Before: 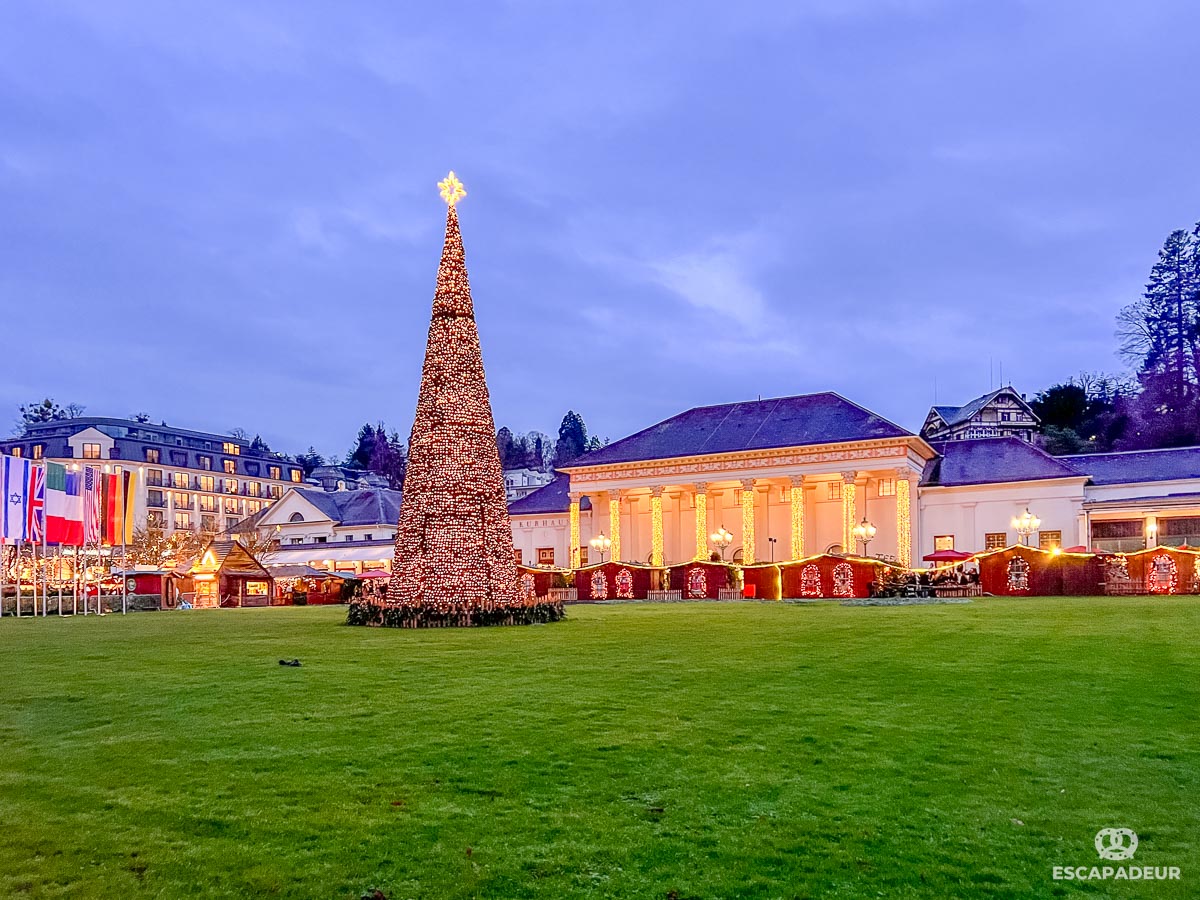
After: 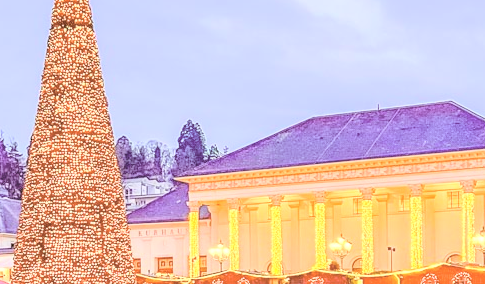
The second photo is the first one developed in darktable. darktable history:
local contrast: on, module defaults
color correction: highlights a* -1.63, highlights b* 9.99, shadows a* 0.408, shadows b* 19.72
contrast brightness saturation: brightness 0.986
crop: left 31.753%, top 32.436%, right 27.82%, bottom 36.002%
exposure: black level correction 0.001, compensate exposure bias true, compensate highlight preservation false
